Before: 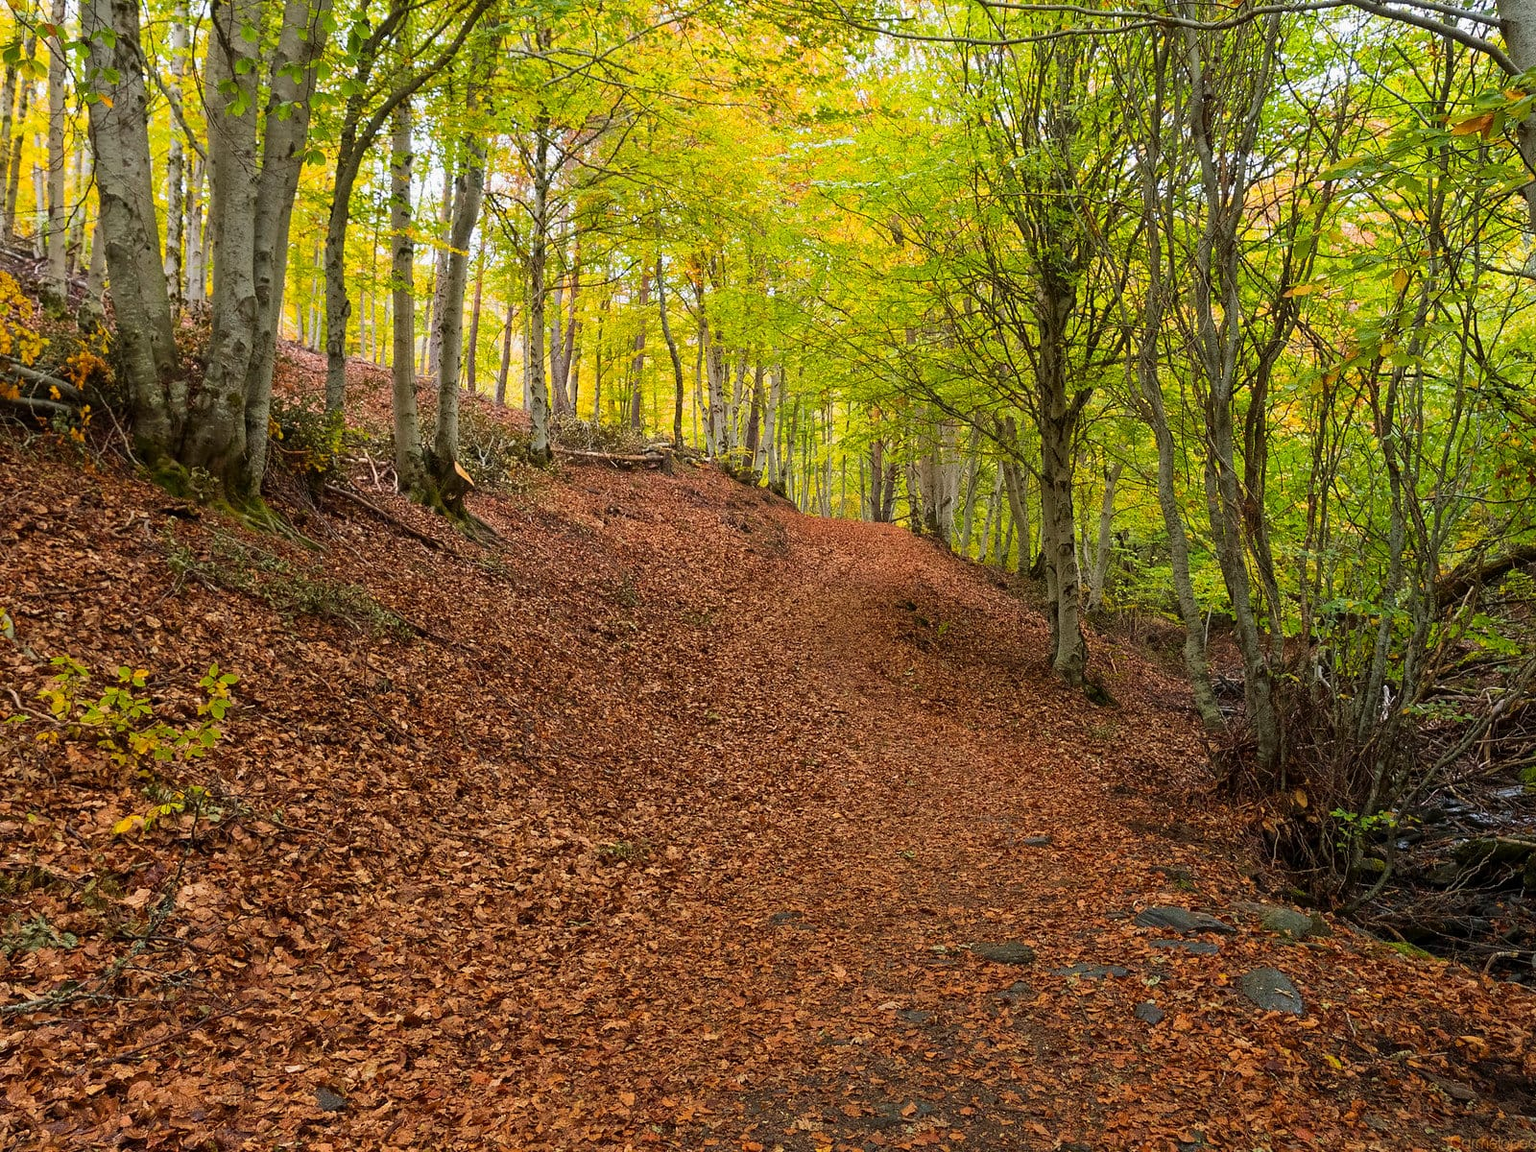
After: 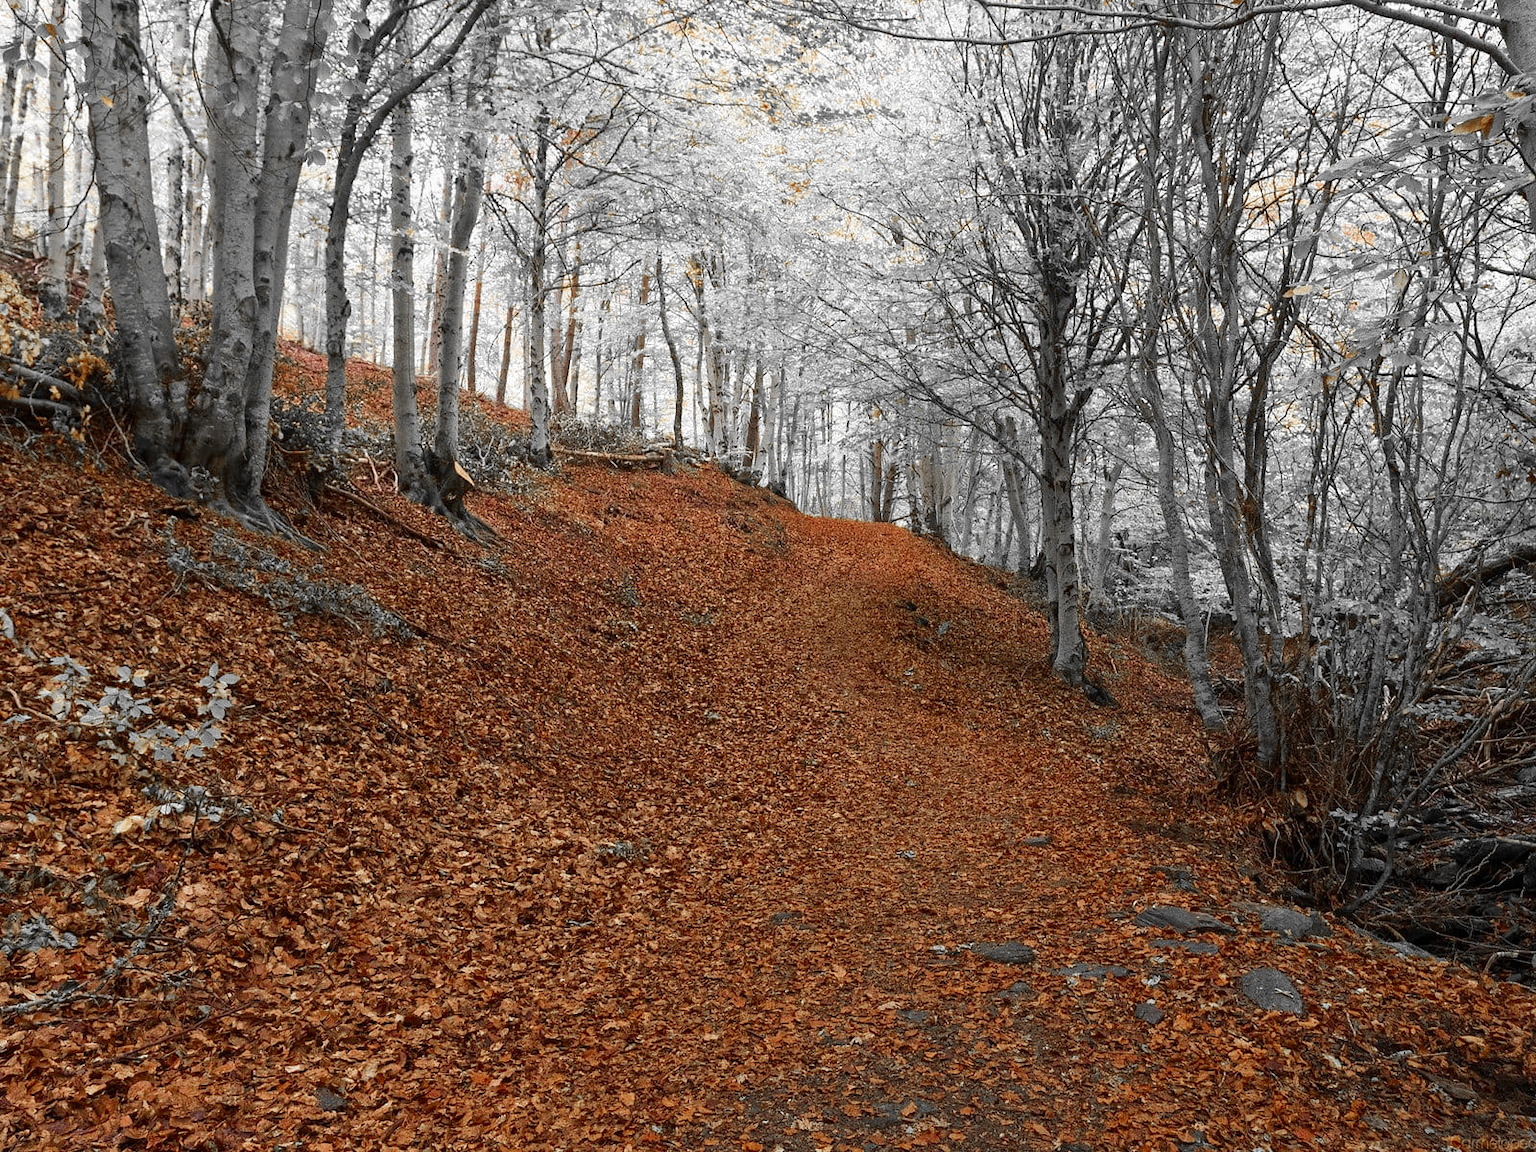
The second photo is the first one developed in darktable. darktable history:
color zones: curves: ch0 [(0, 0.497) (0.096, 0.361) (0.221, 0.538) (0.429, 0.5) (0.571, 0.5) (0.714, 0.5) (0.857, 0.5) (1, 0.497)]; ch1 [(0, 0.5) (0.143, 0.5) (0.257, -0.002) (0.429, 0.04) (0.571, -0.001) (0.714, -0.015) (0.857, 0.024) (1, 0.5)]
